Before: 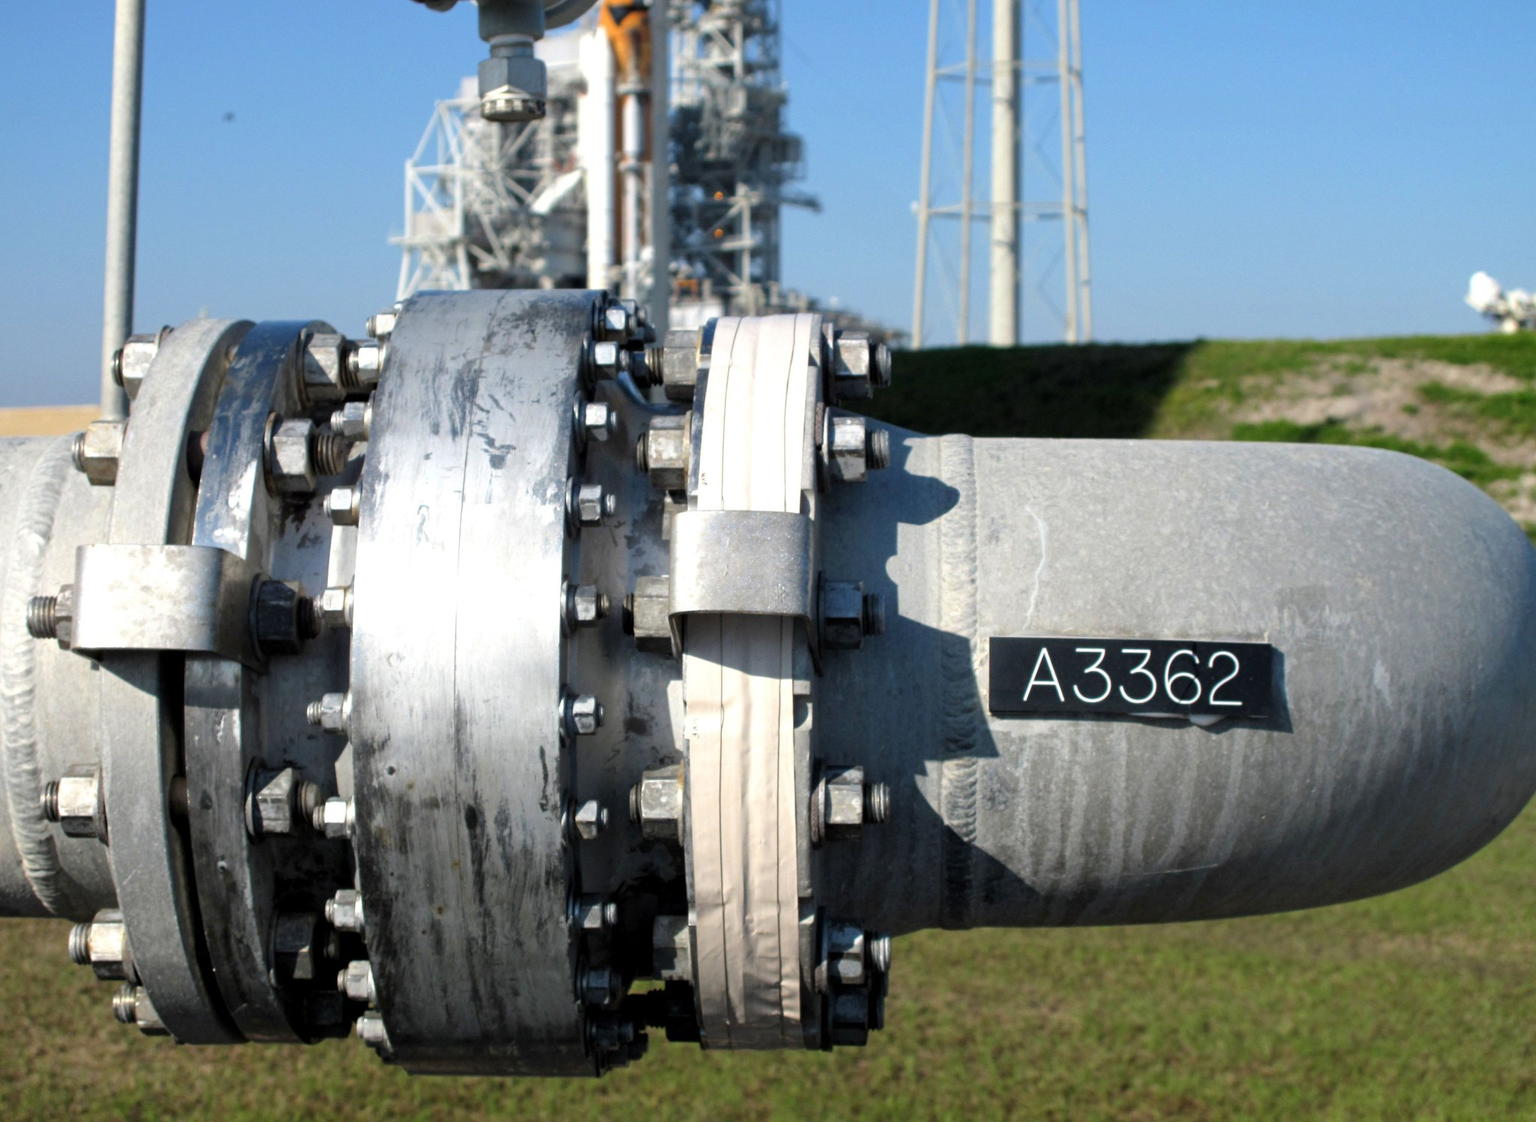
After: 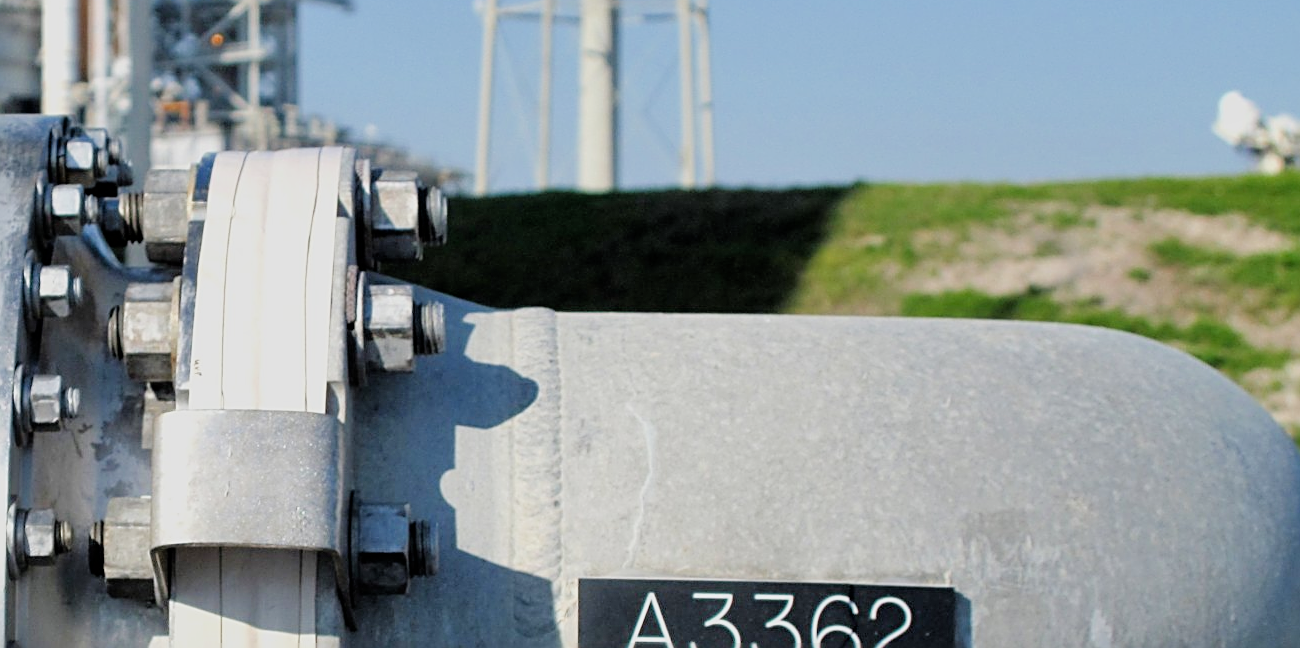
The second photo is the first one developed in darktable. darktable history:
crop: left 36.227%, top 18.131%, right 0.296%, bottom 38.538%
sharpen: amount 0.744
exposure: exposure 1 EV, compensate exposure bias true, compensate highlight preservation false
shadows and highlights: shadows 37.07, highlights -26.8, shadows color adjustment 97.67%, soften with gaussian
tone equalizer: -8 EV -0.002 EV, -7 EV 0.004 EV, -6 EV -0.012 EV, -5 EV 0.017 EV, -4 EV -0.011 EV, -3 EV 0.027 EV, -2 EV -0.09 EV, -1 EV -0.306 EV, +0 EV -0.558 EV, mask exposure compensation -0.498 EV
filmic rgb: black relative exposure -7.65 EV, white relative exposure 4.56 EV, threshold 5.99 EV, hardness 3.61, enable highlight reconstruction true
